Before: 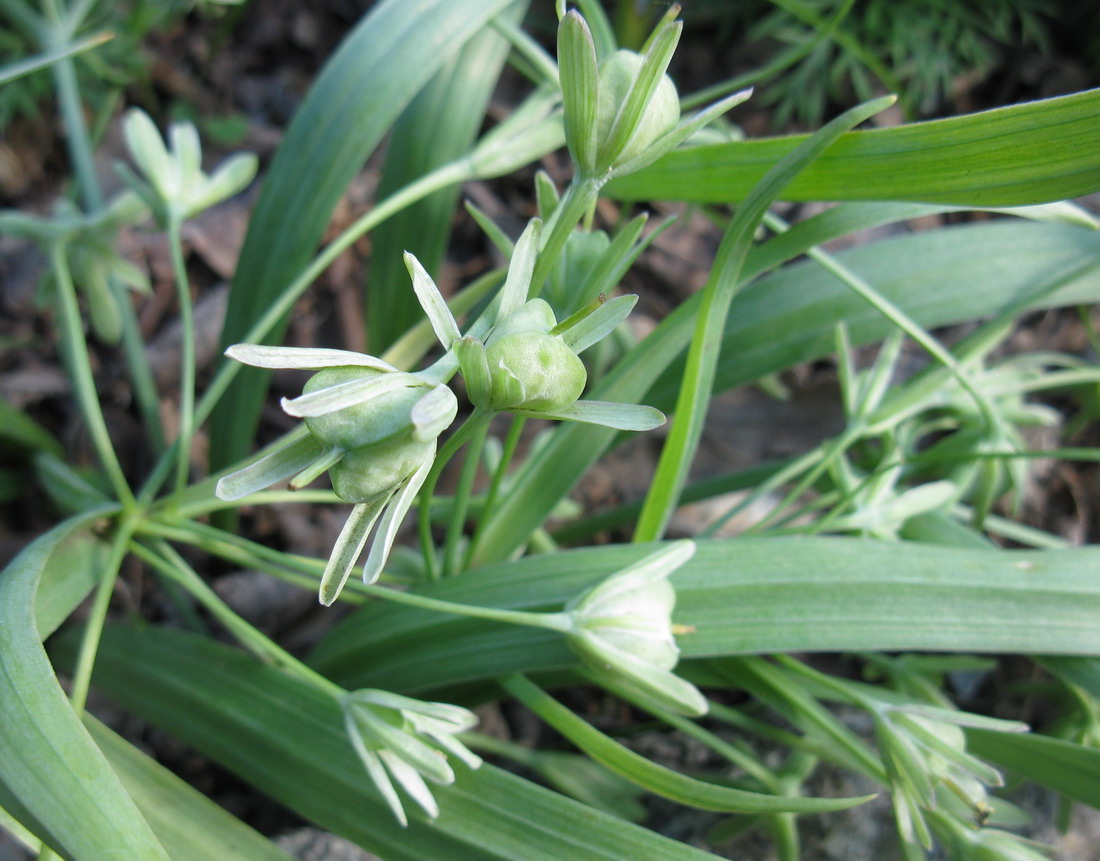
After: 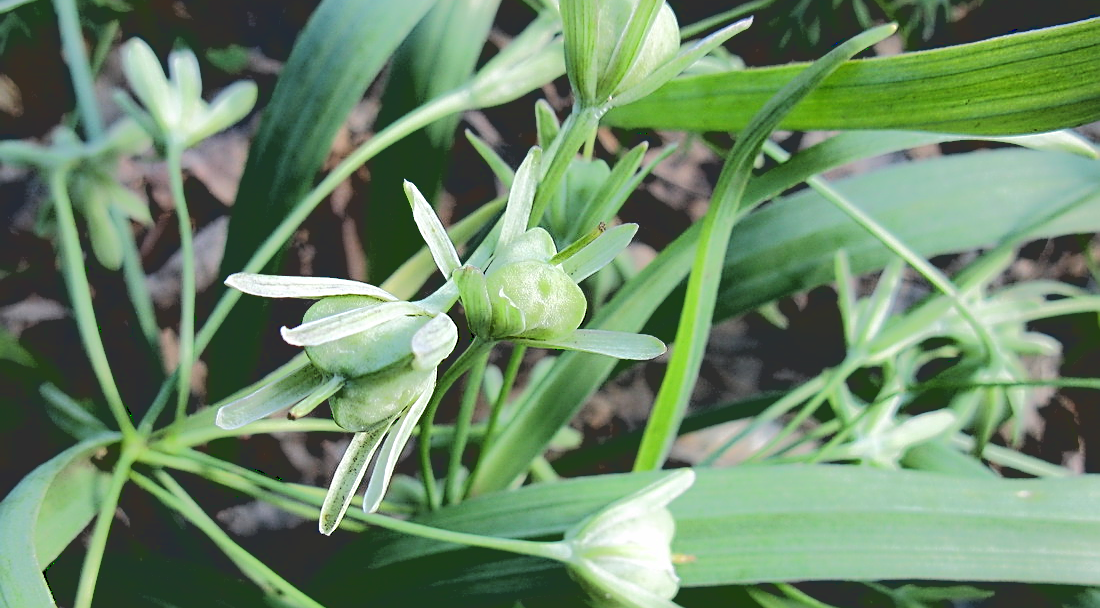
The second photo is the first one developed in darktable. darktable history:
crop and rotate: top 8.293%, bottom 20.996%
sharpen: amount 0.75
base curve: curves: ch0 [(0.065, 0.026) (0.236, 0.358) (0.53, 0.546) (0.777, 0.841) (0.924, 0.992)], preserve colors average RGB
